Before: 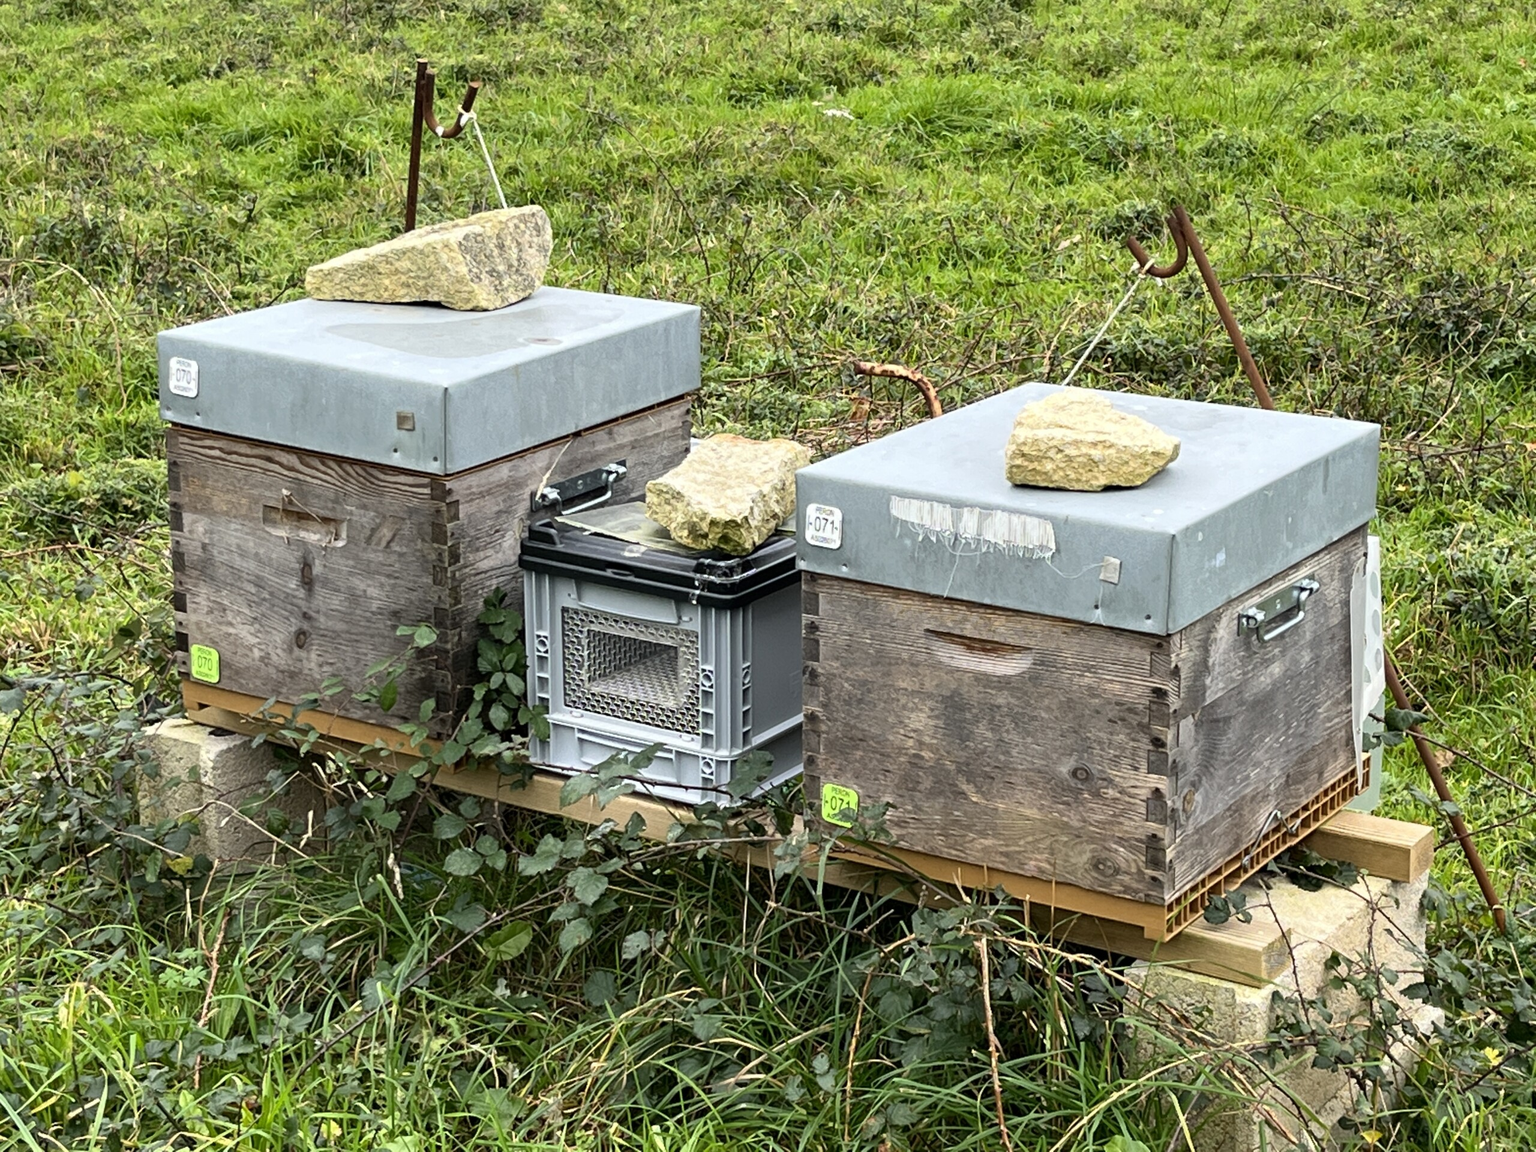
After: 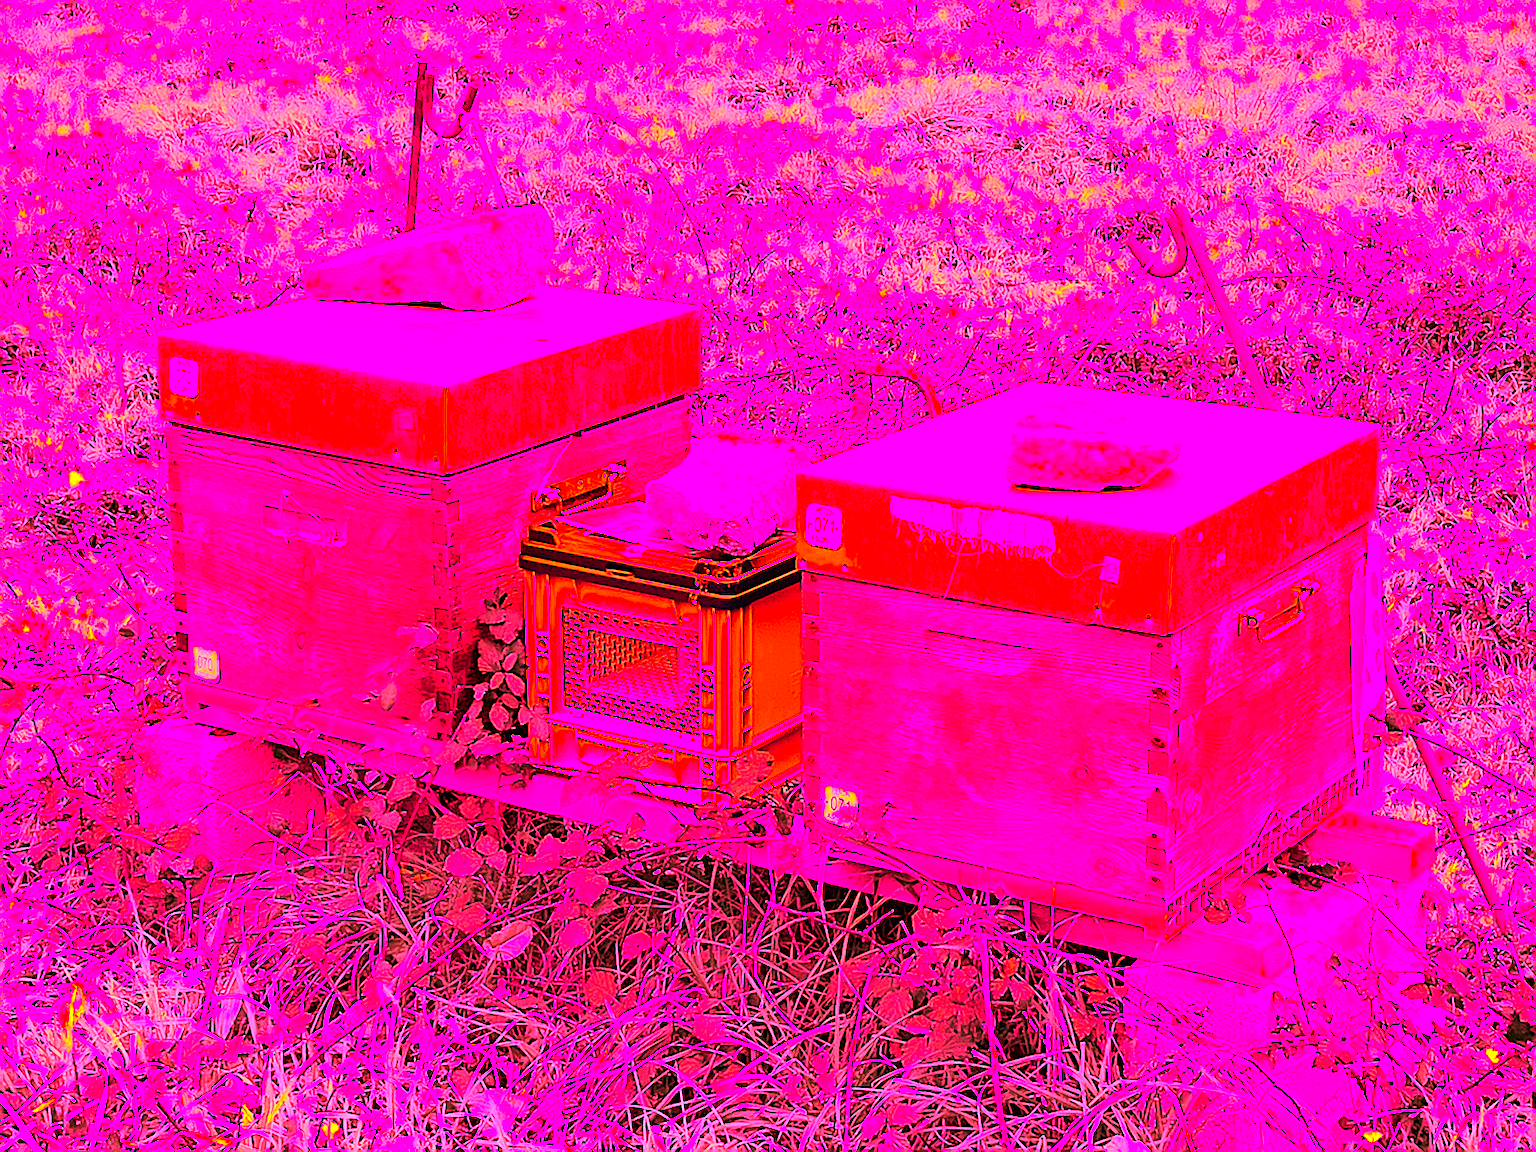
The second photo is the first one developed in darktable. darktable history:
white balance: red 4.26, blue 1.802
sharpen: on, module defaults
color zones: curves: ch0 [(0.257, 0.558) (0.75, 0.565)]; ch1 [(0.004, 0.857) (0.14, 0.416) (0.257, 0.695) (0.442, 0.032) (0.736, 0.266) (0.891, 0.741)]; ch2 [(0, 0.623) (0.112, 0.436) (0.271, 0.474) (0.516, 0.64) (0.743, 0.286)]
